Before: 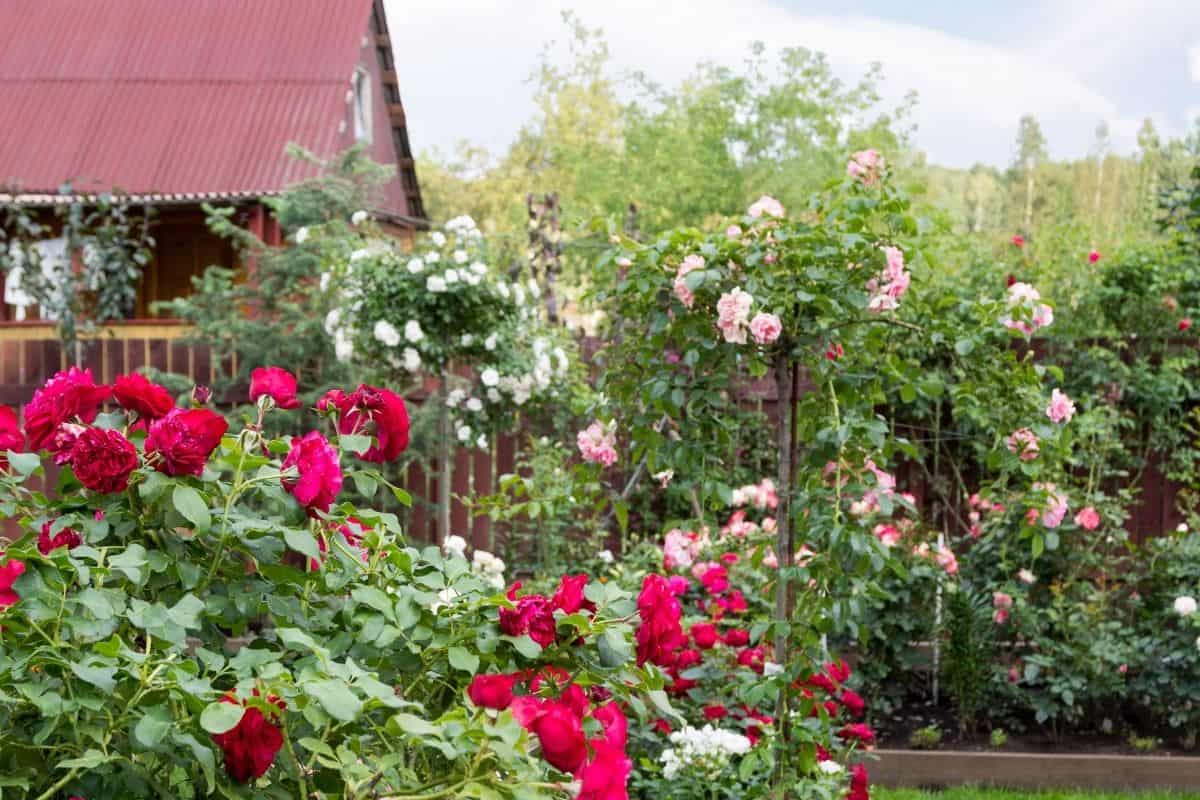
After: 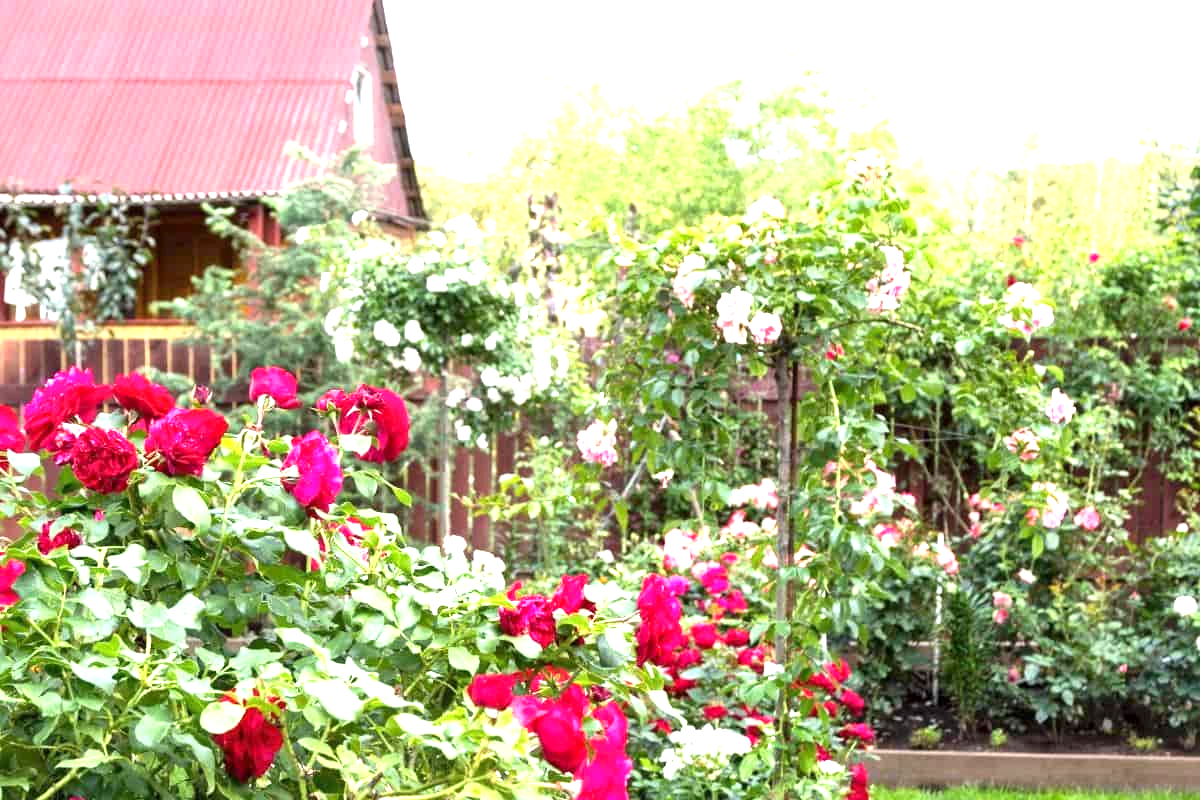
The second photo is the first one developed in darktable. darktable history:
exposure: black level correction 0, exposure 1.366 EV, compensate exposure bias true, compensate highlight preservation false
local contrast: mode bilateral grid, contrast 20, coarseness 51, detail 119%, midtone range 0.2
